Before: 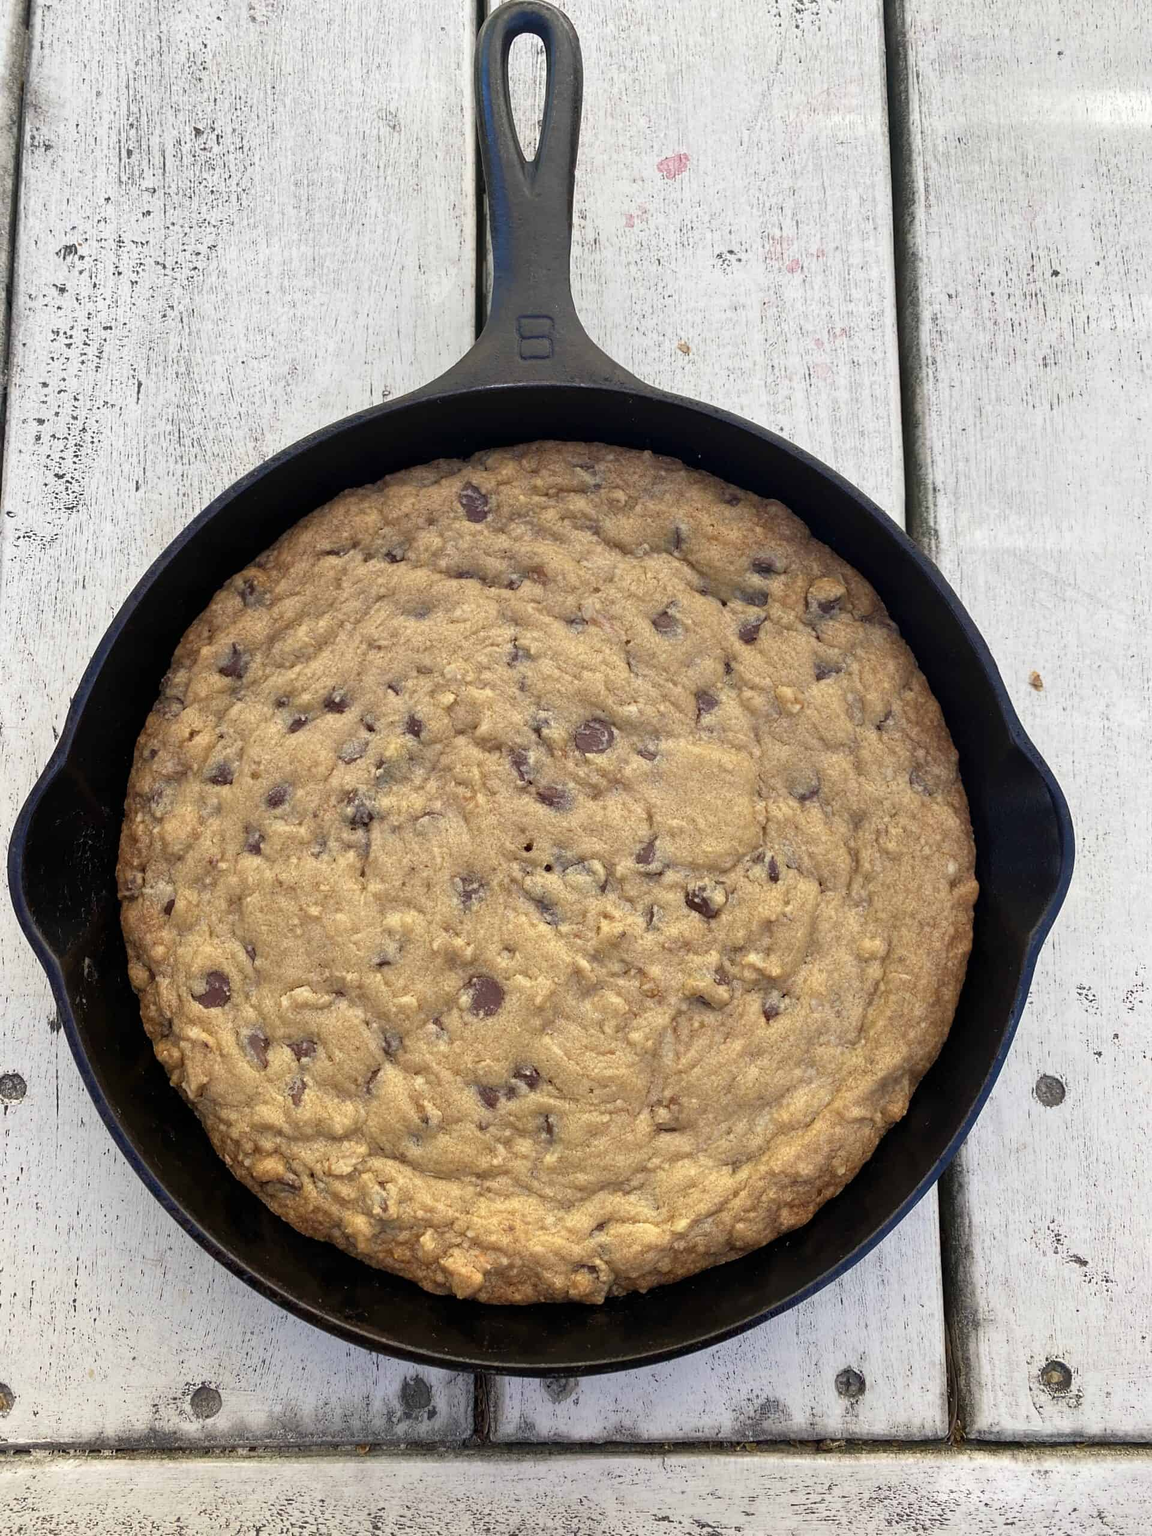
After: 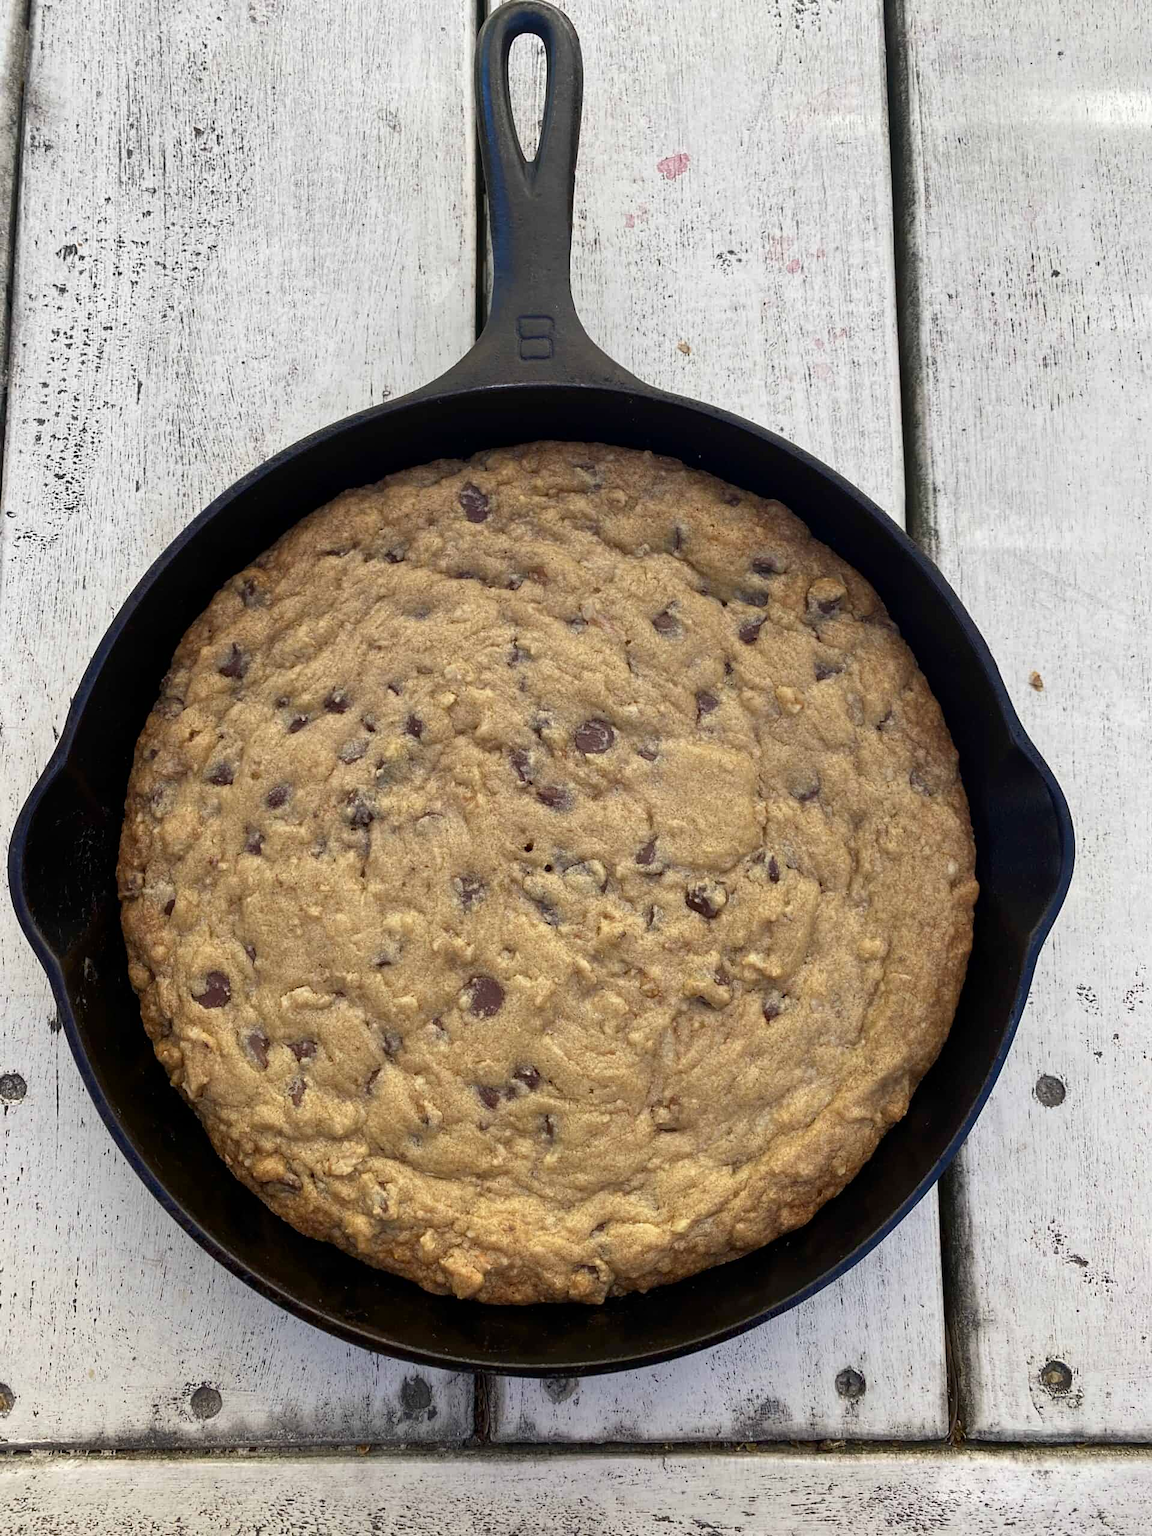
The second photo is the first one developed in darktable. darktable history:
contrast brightness saturation: brightness -0.093
